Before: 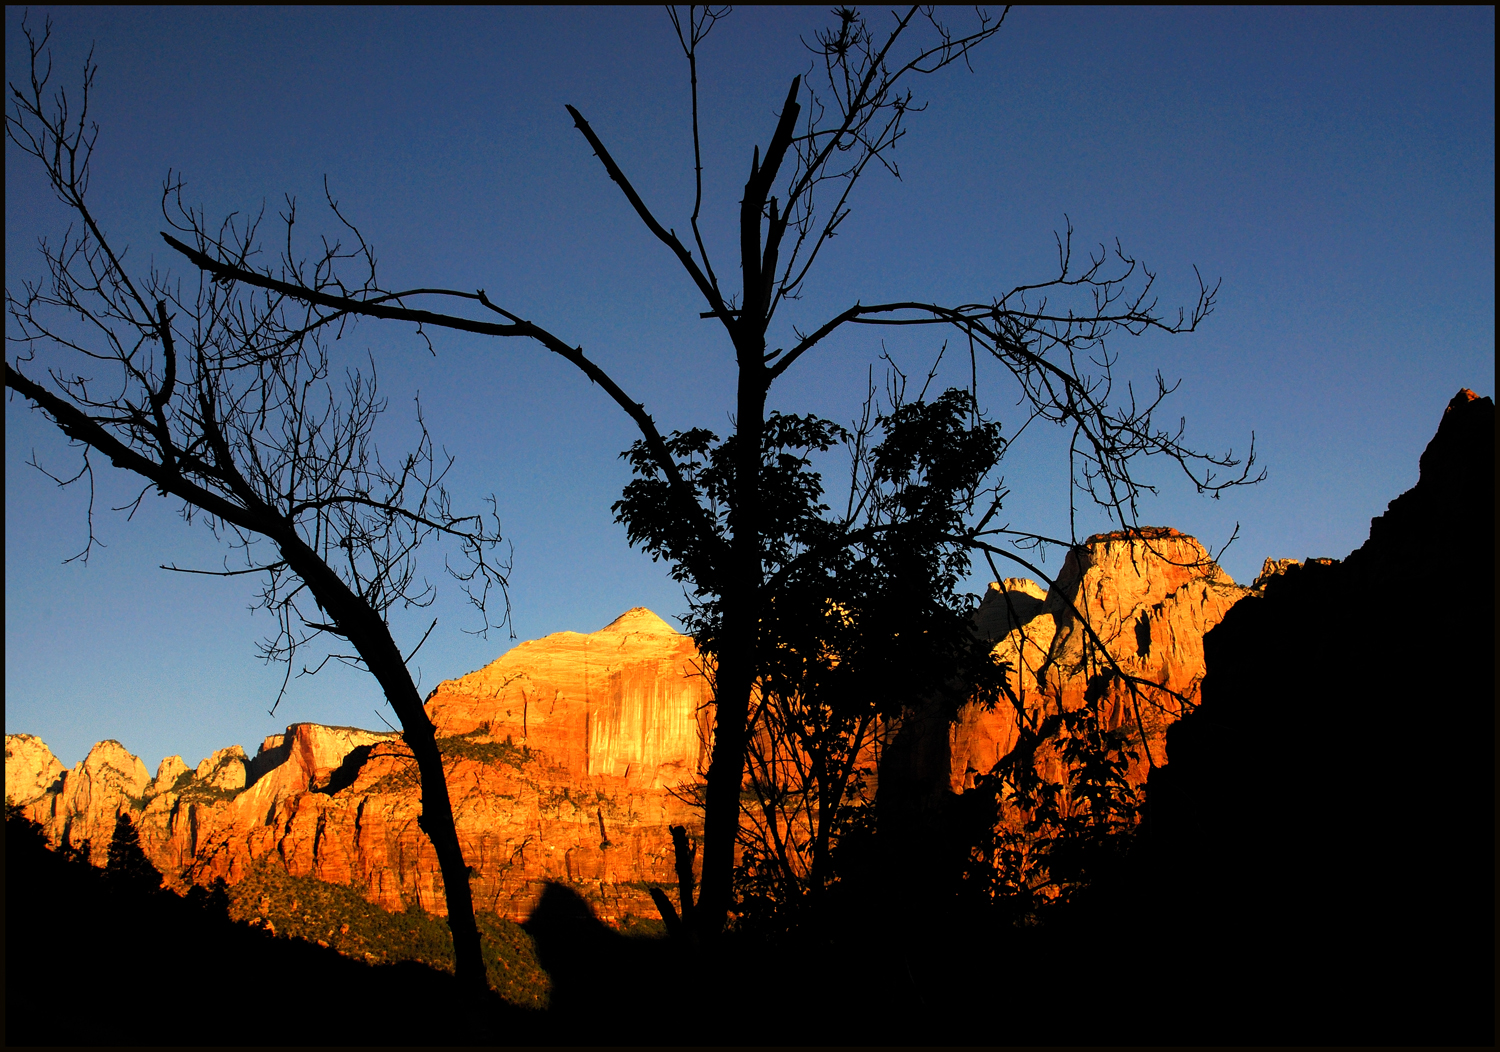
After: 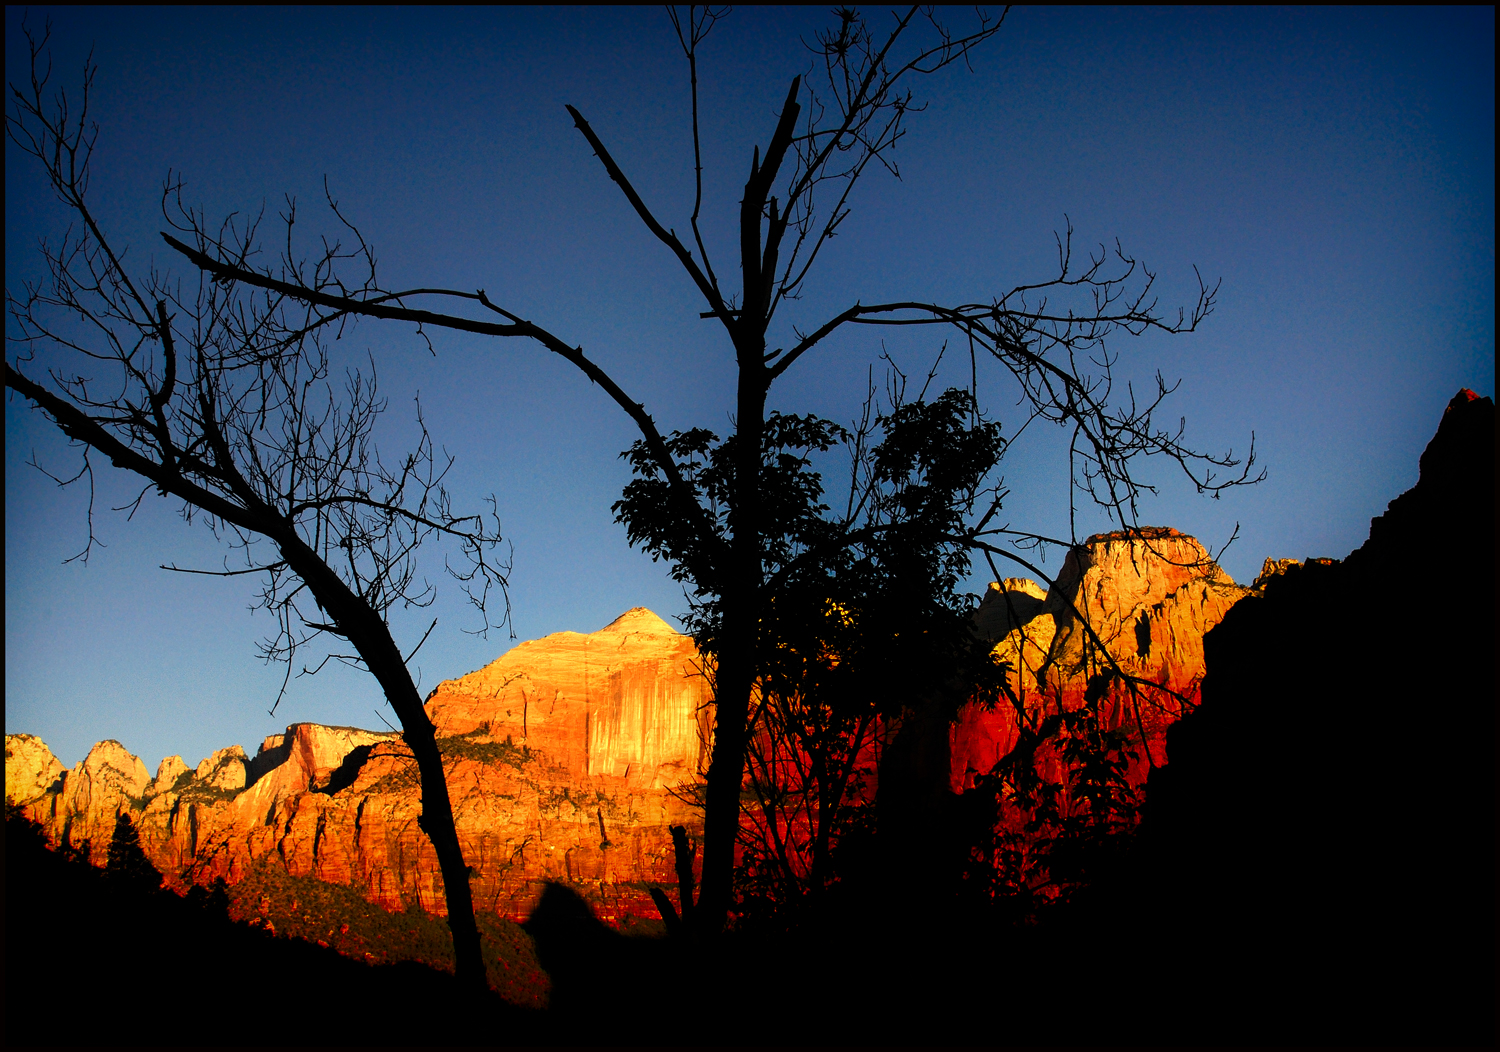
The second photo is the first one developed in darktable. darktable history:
shadows and highlights: shadows -55.42, highlights 84.16, soften with gaussian
